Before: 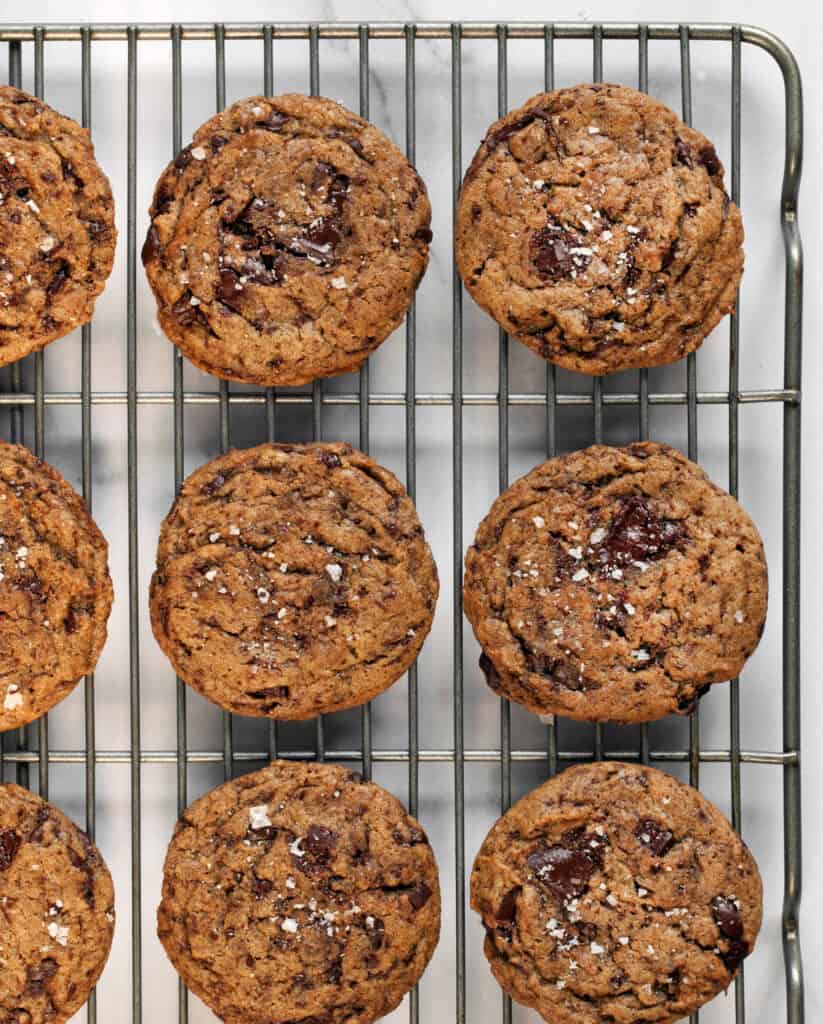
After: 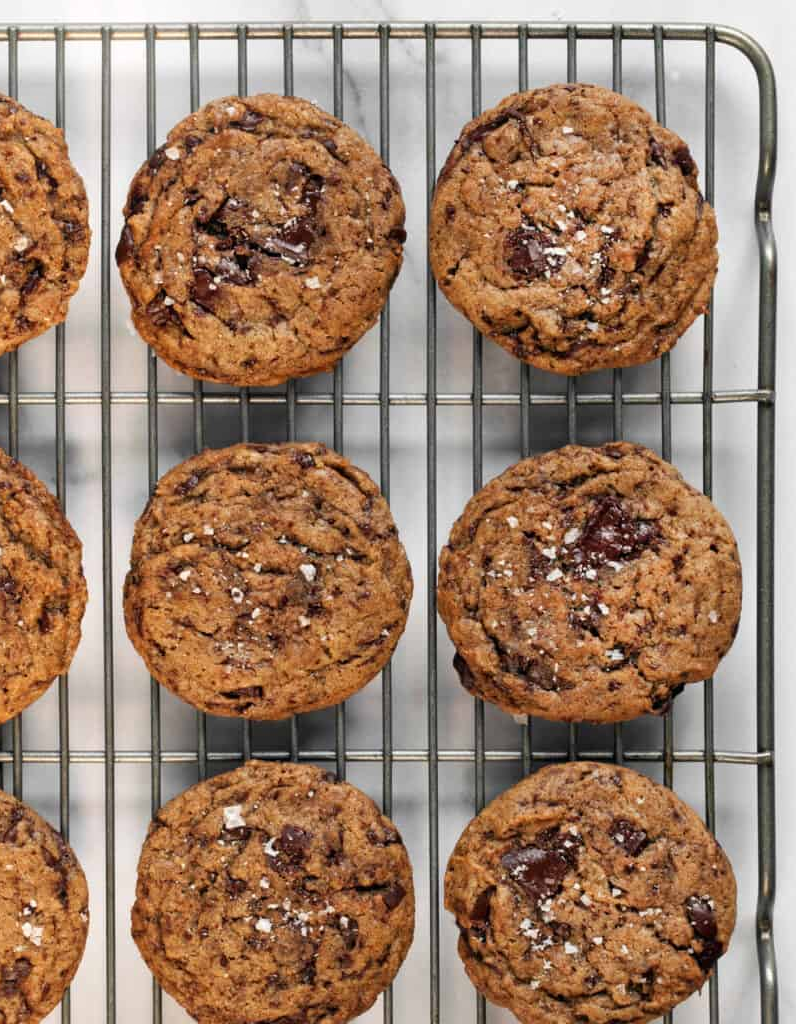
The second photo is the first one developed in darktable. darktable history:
crop and rotate: left 3.238%
bloom: size 13.65%, threshold 98.39%, strength 4.82%
